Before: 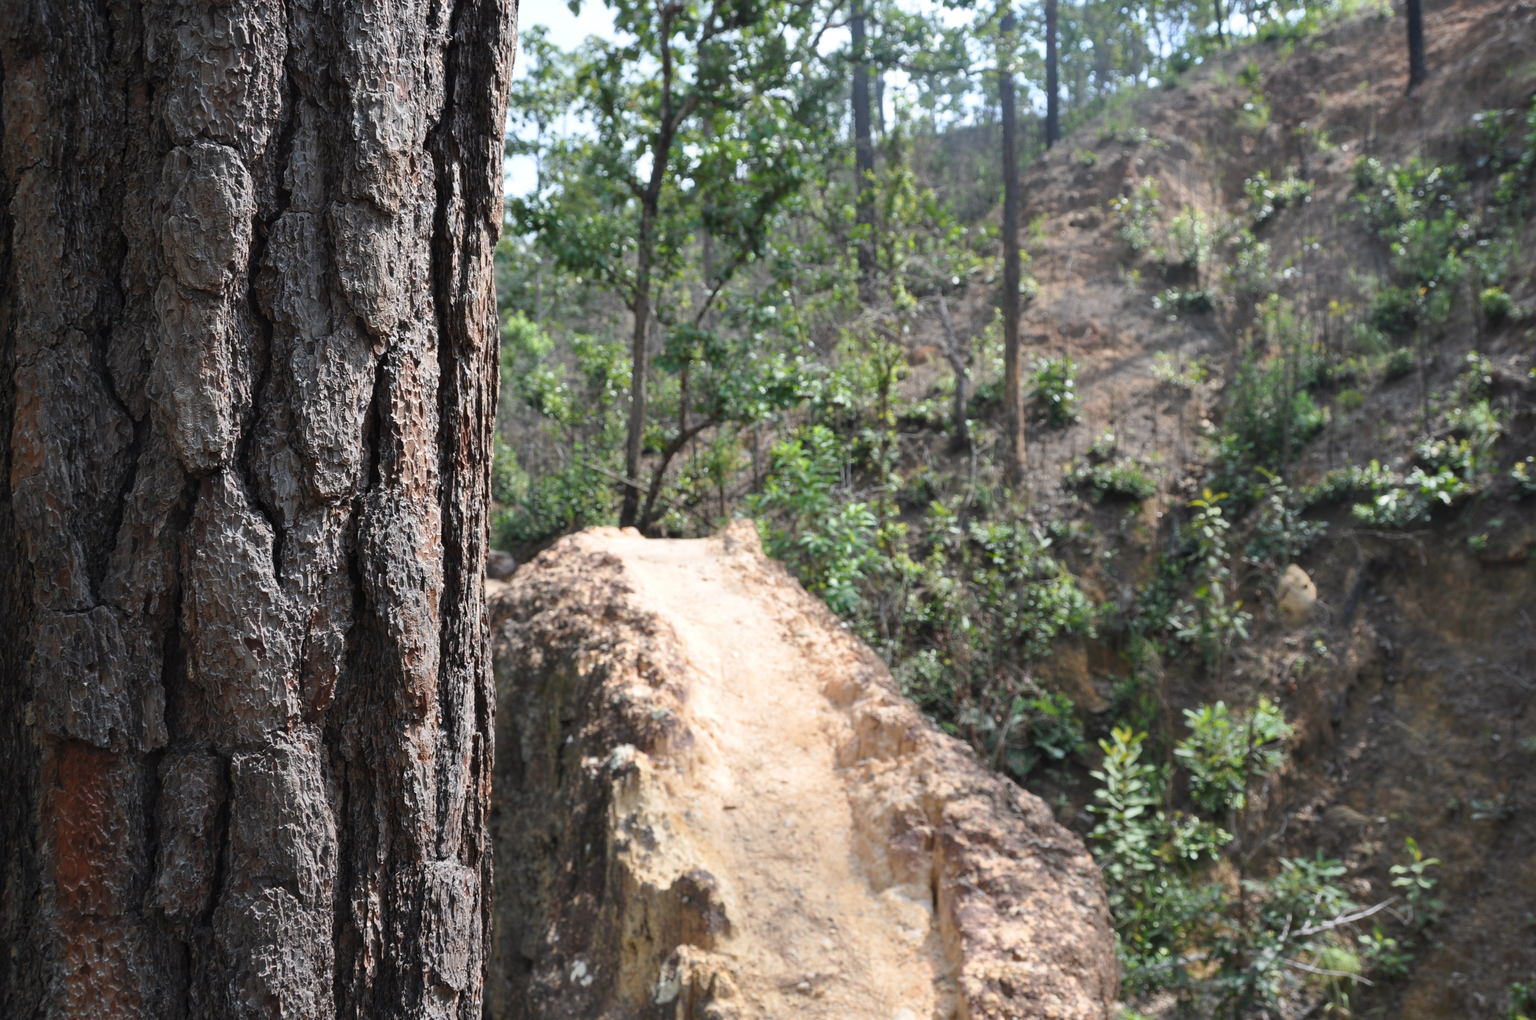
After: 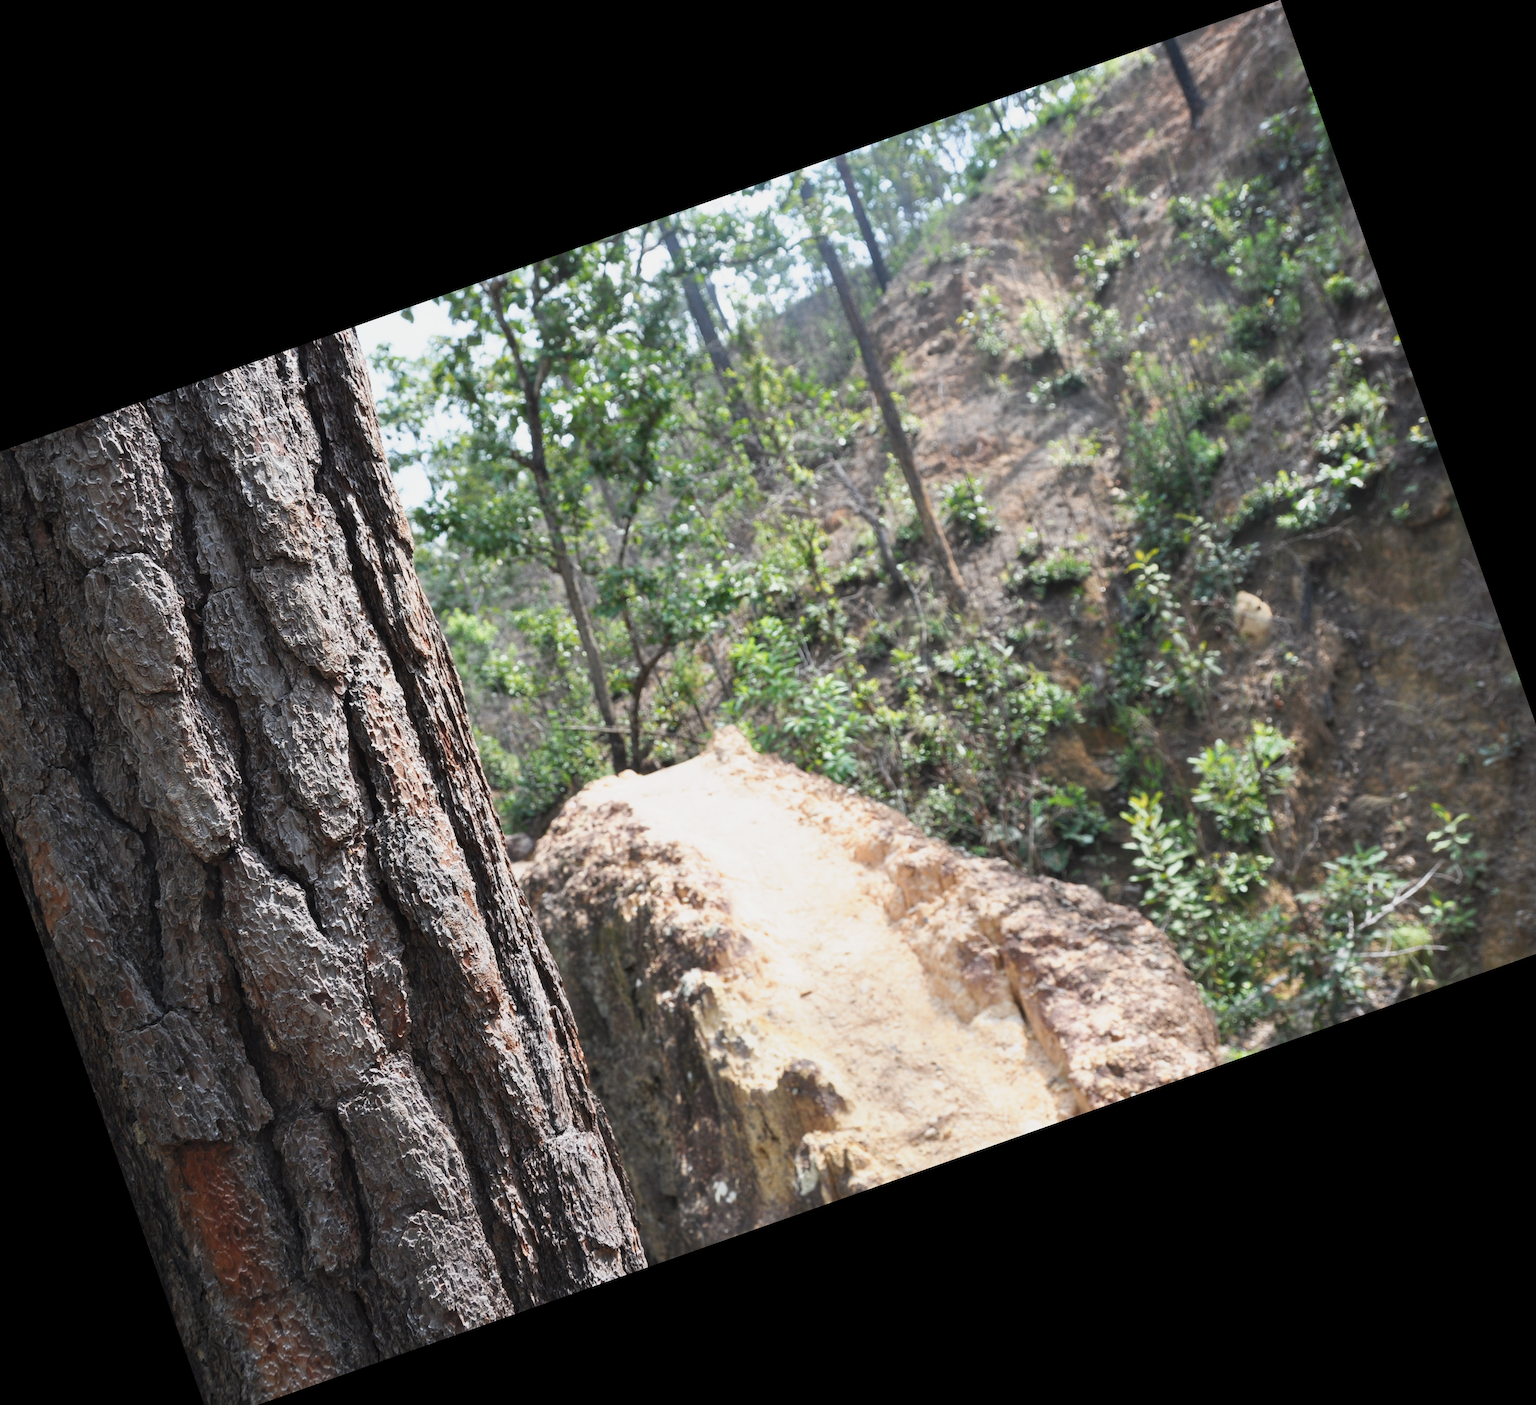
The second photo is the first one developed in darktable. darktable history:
base curve: curves: ch0 [(0, 0) (0.088, 0.125) (0.176, 0.251) (0.354, 0.501) (0.613, 0.749) (1, 0.877)], preserve colors none
crop and rotate: angle 19.43°, left 6.812%, right 4.125%, bottom 1.087%
white balance: emerald 1
